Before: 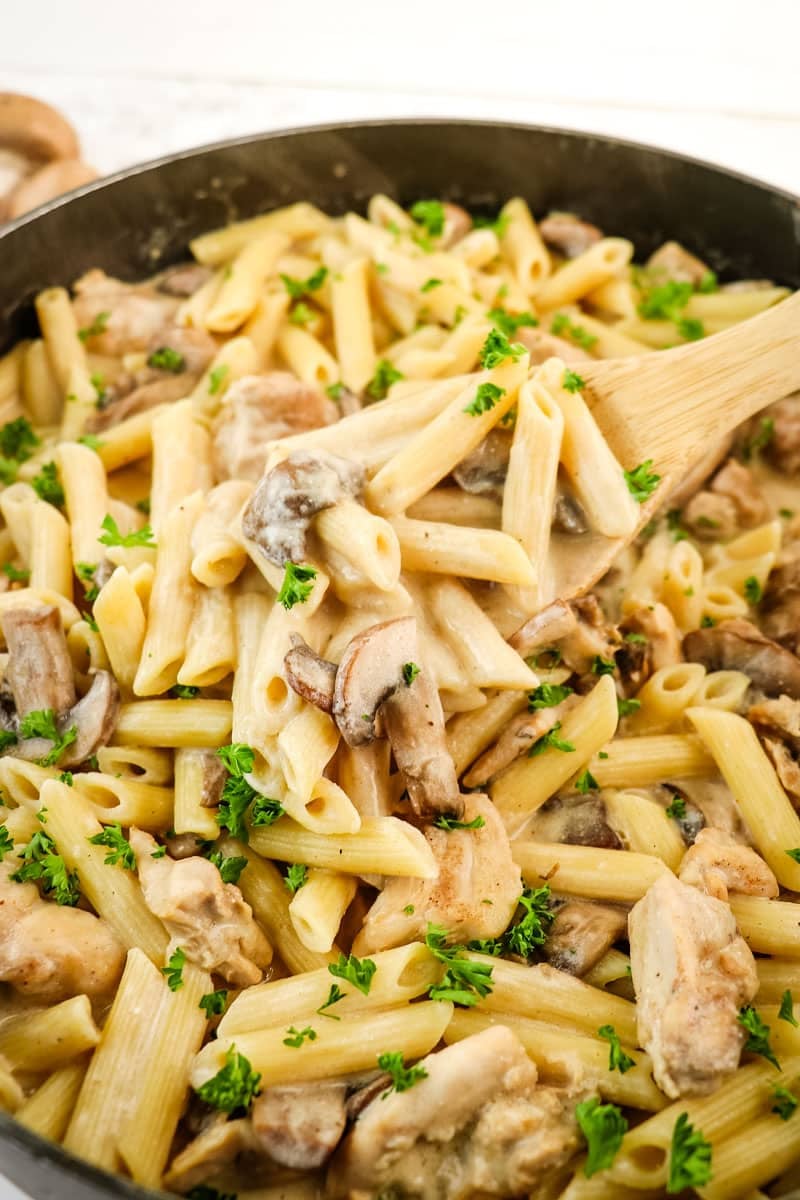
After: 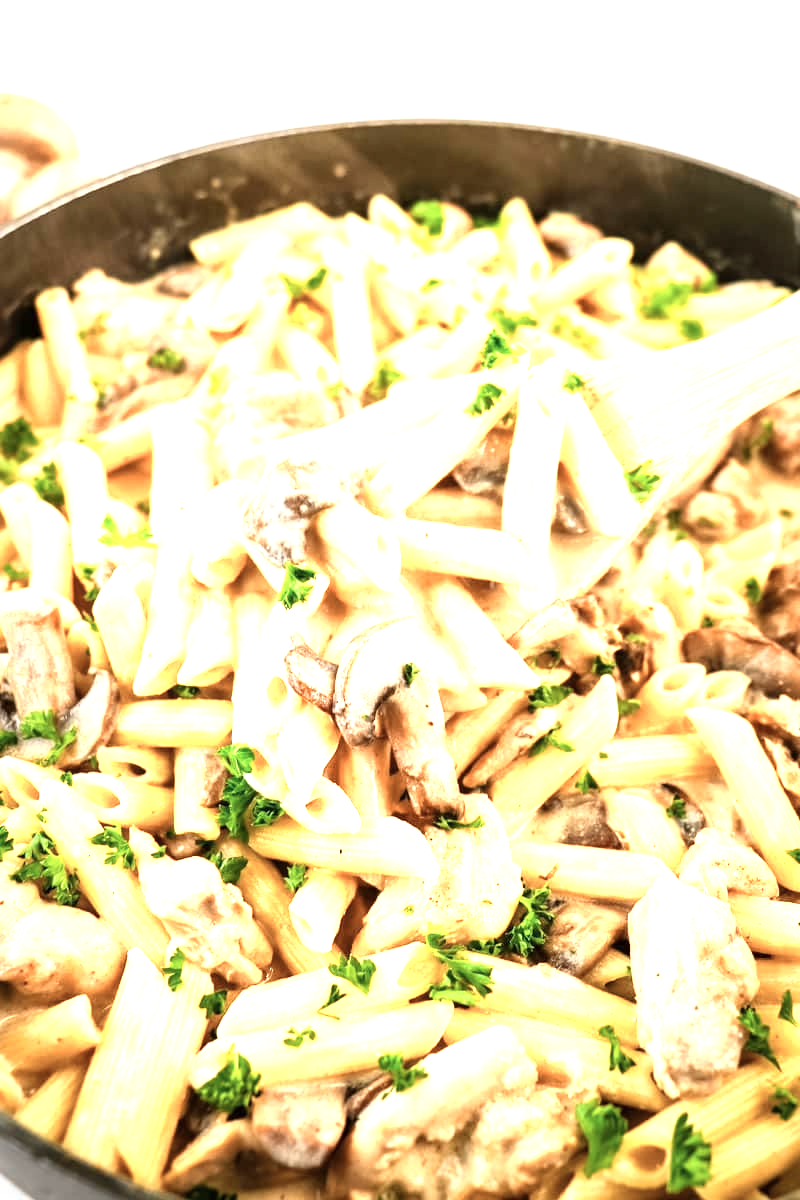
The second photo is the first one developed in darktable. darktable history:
exposure: exposure 0.716 EV, compensate highlight preservation false
color zones: curves: ch0 [(0.018, 0.548) (0.224, 0.64) (0.425, 0.447) (0.675, 0.575) (0.732, 0.579)]; ch1 [(0.066, 0.487) (0.25, 0.5) (0.404, 0.43) (0.75, 0.421) (0.956, 0.421)]; ch2 [(0.044, 0.561) (0.215, 0.465) (0.399, 0.544) (0.465, 0.548) (0.614, 0.447) (0.724, 0.43) (0.882, 0.623) (0.956, 0.632)]
